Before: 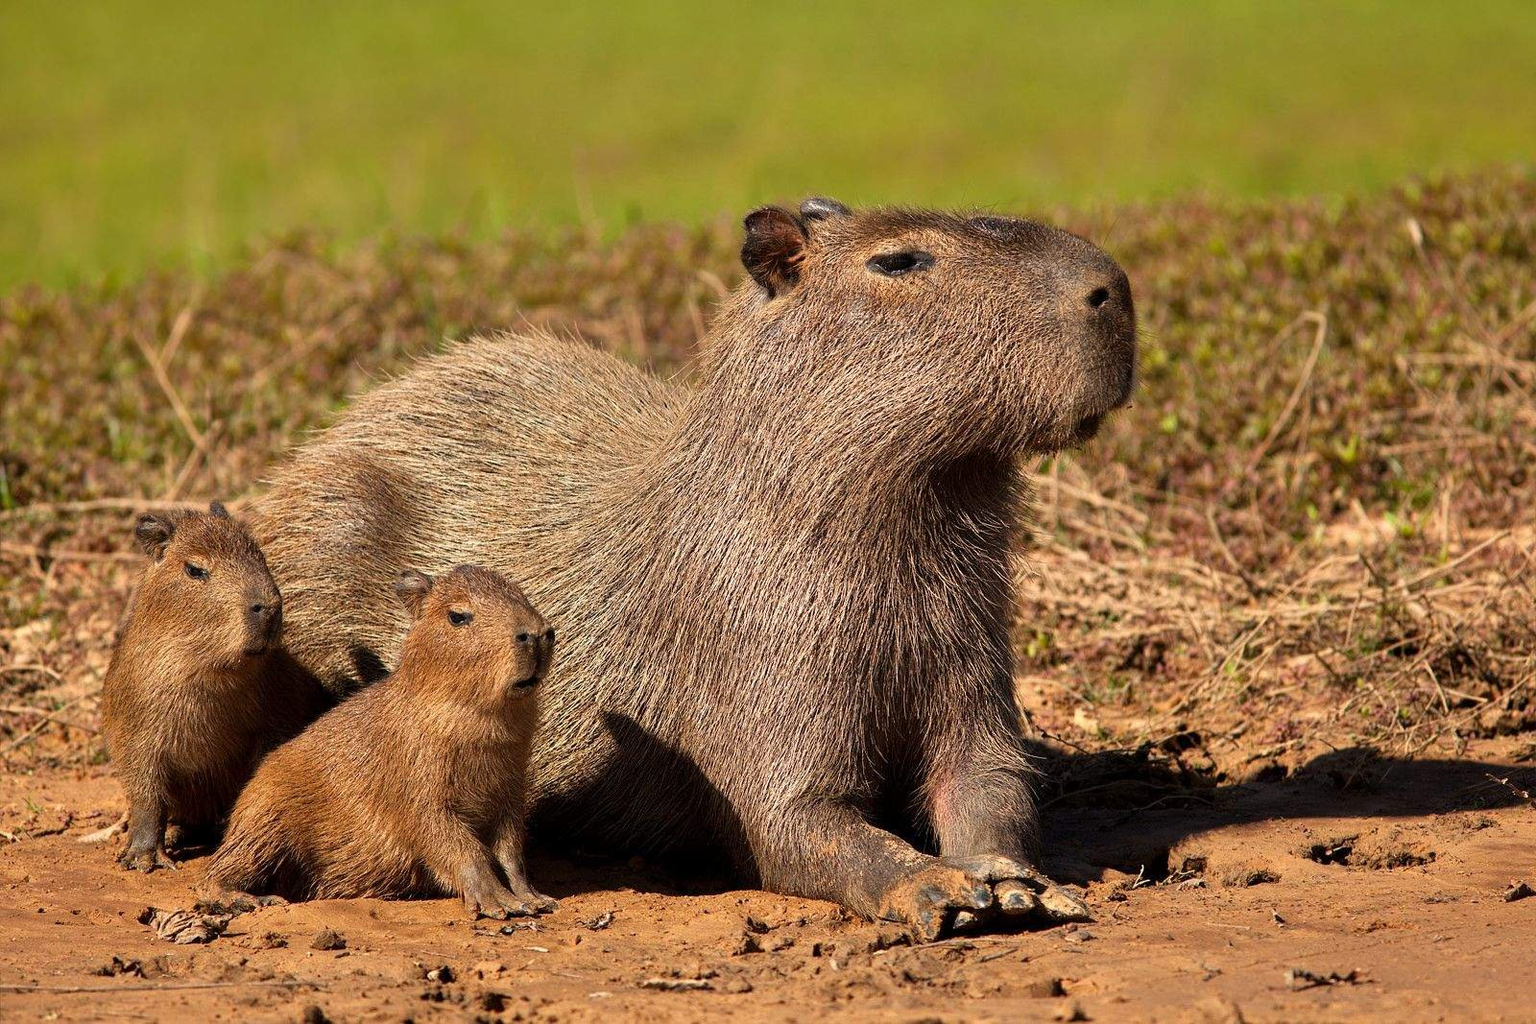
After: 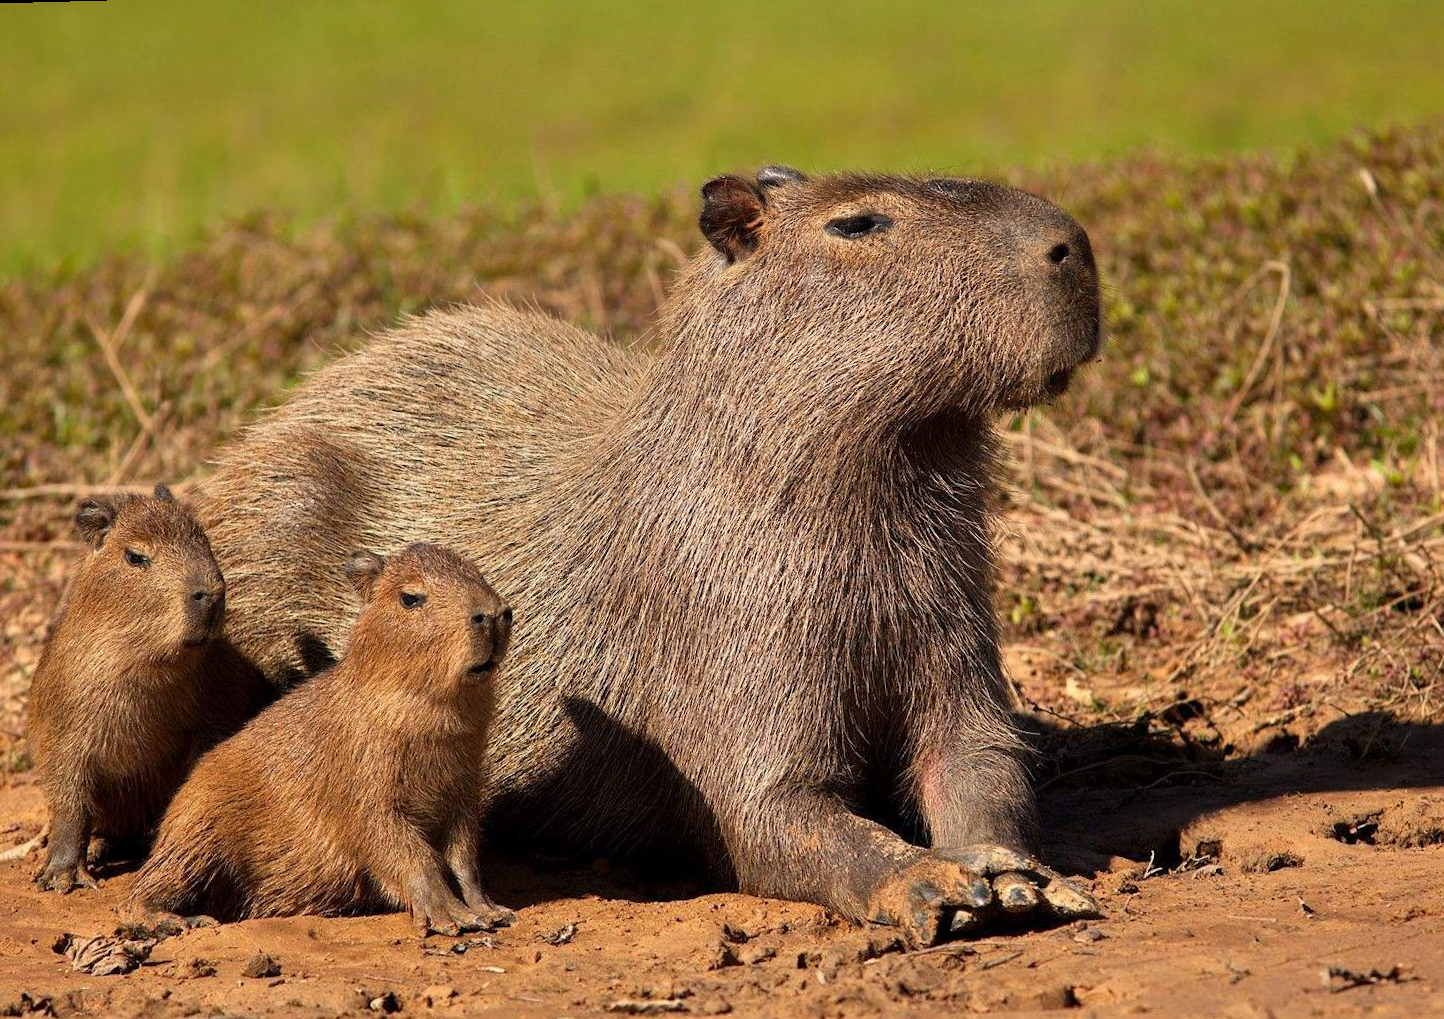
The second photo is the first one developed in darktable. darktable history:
crop and rotate: left 1.774%, right 0.633%, bottom 1.28%
rotate and perspective: rotation -1.68°, lens shift (vertical) -0.146, crop left 0.049, crop right 0.912, crop top 0.032, crop bottom 0.96
